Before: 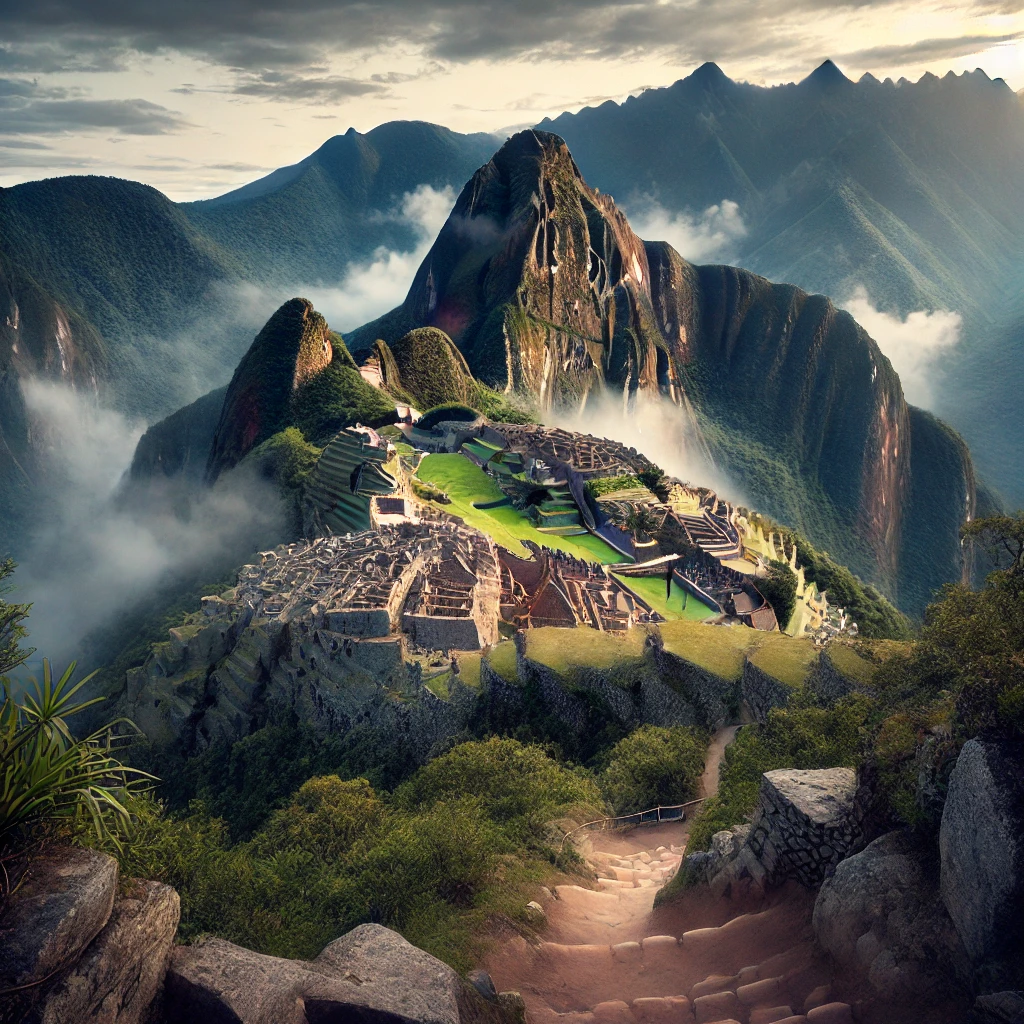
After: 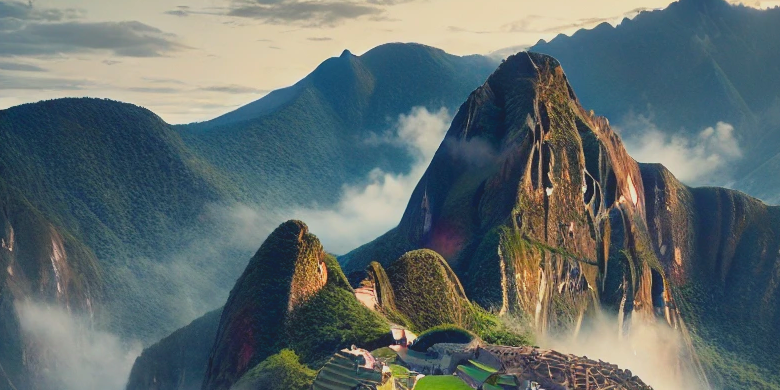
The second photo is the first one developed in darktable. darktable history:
crop: left 0.579%, top 7.627%, right 23.167%, bottom 54.275%
contrast brightness saturation: contrast -0.19, saturation 0.19
